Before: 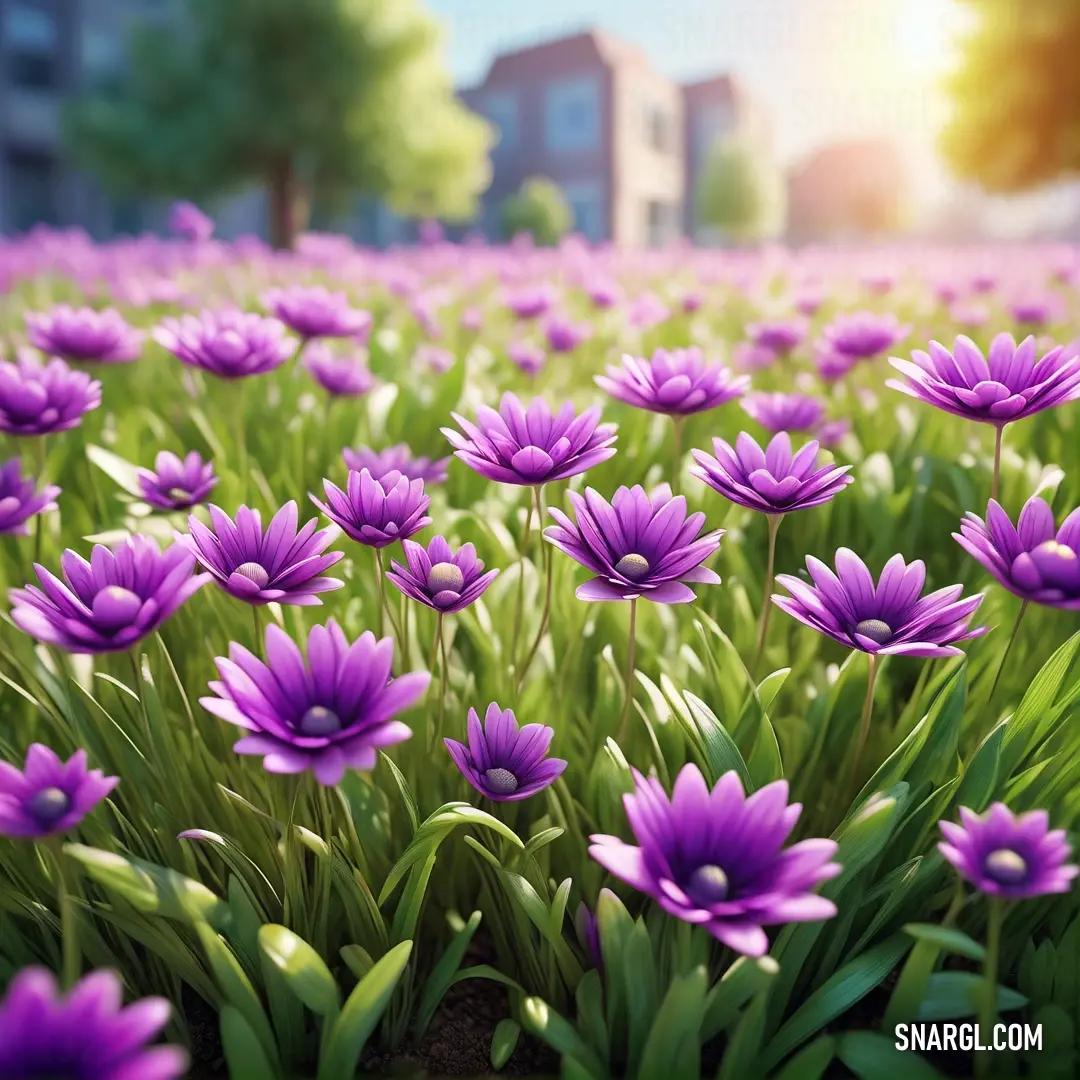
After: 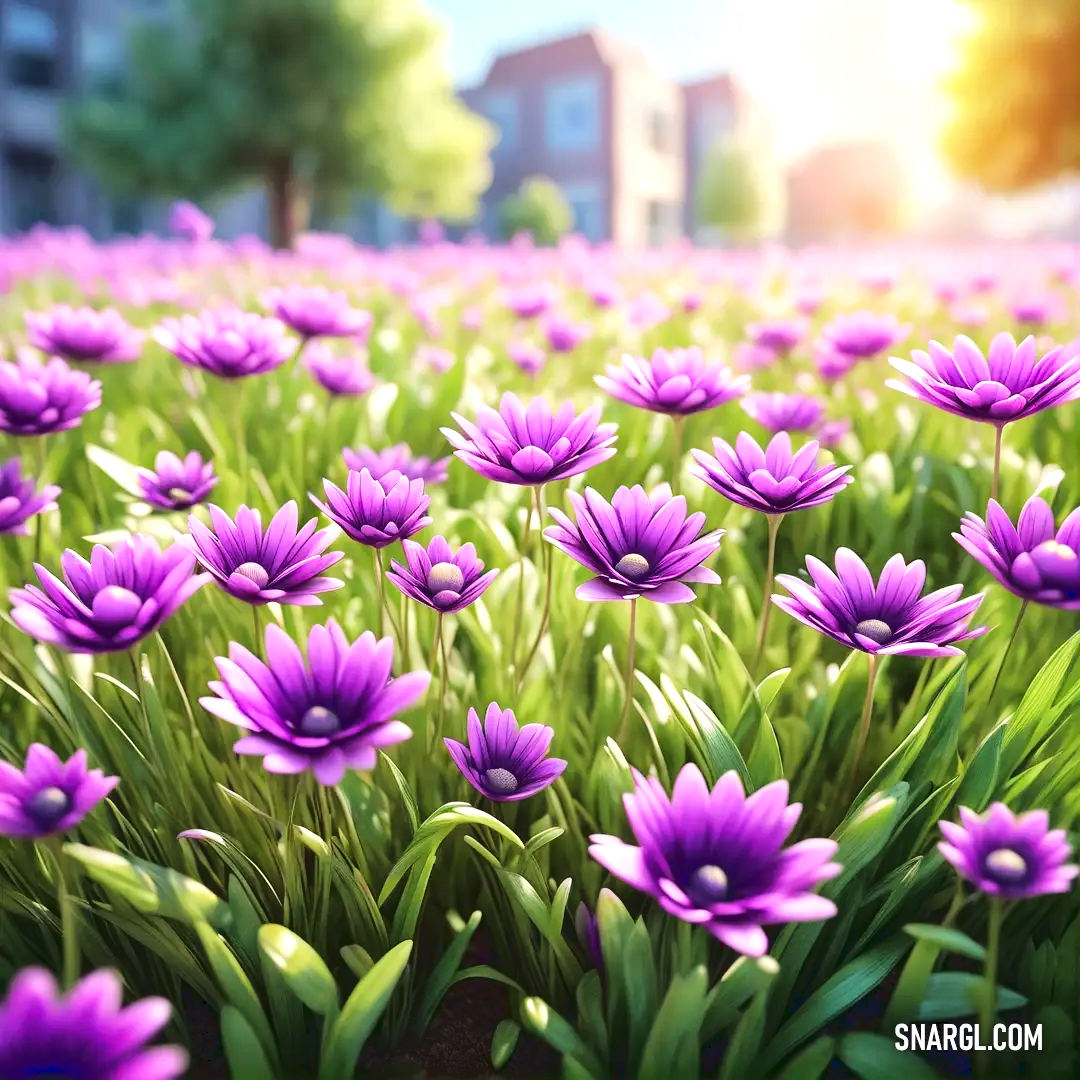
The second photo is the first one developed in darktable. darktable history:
exposure: exposure 0.294 EV, compensate highlight preservation false
local contrast: highlights 102%, shadows 99%, detail 120%, midtone range 0.2
tone curve: curves: ch0 [(0, 0) (0.003, 0.074) (0.011, 0.079) (0.025, 0.083) (0.044, 0.095) (0.069, 0.097) (0.1, 0.11) (0.136, 0.131) (0.177, 0.159) (0.224, 0.209) (0.277, 0.279) (0.335, 0.367) (0.399, 0.455) (0.468, 0.538) (0.543, 0.621) (0.623, 0.699) (0.709, 0.782) (0.801, 0.848) (0.898, 0.924) (1, 1)], color space Lab, linked channels, preserve colors none
